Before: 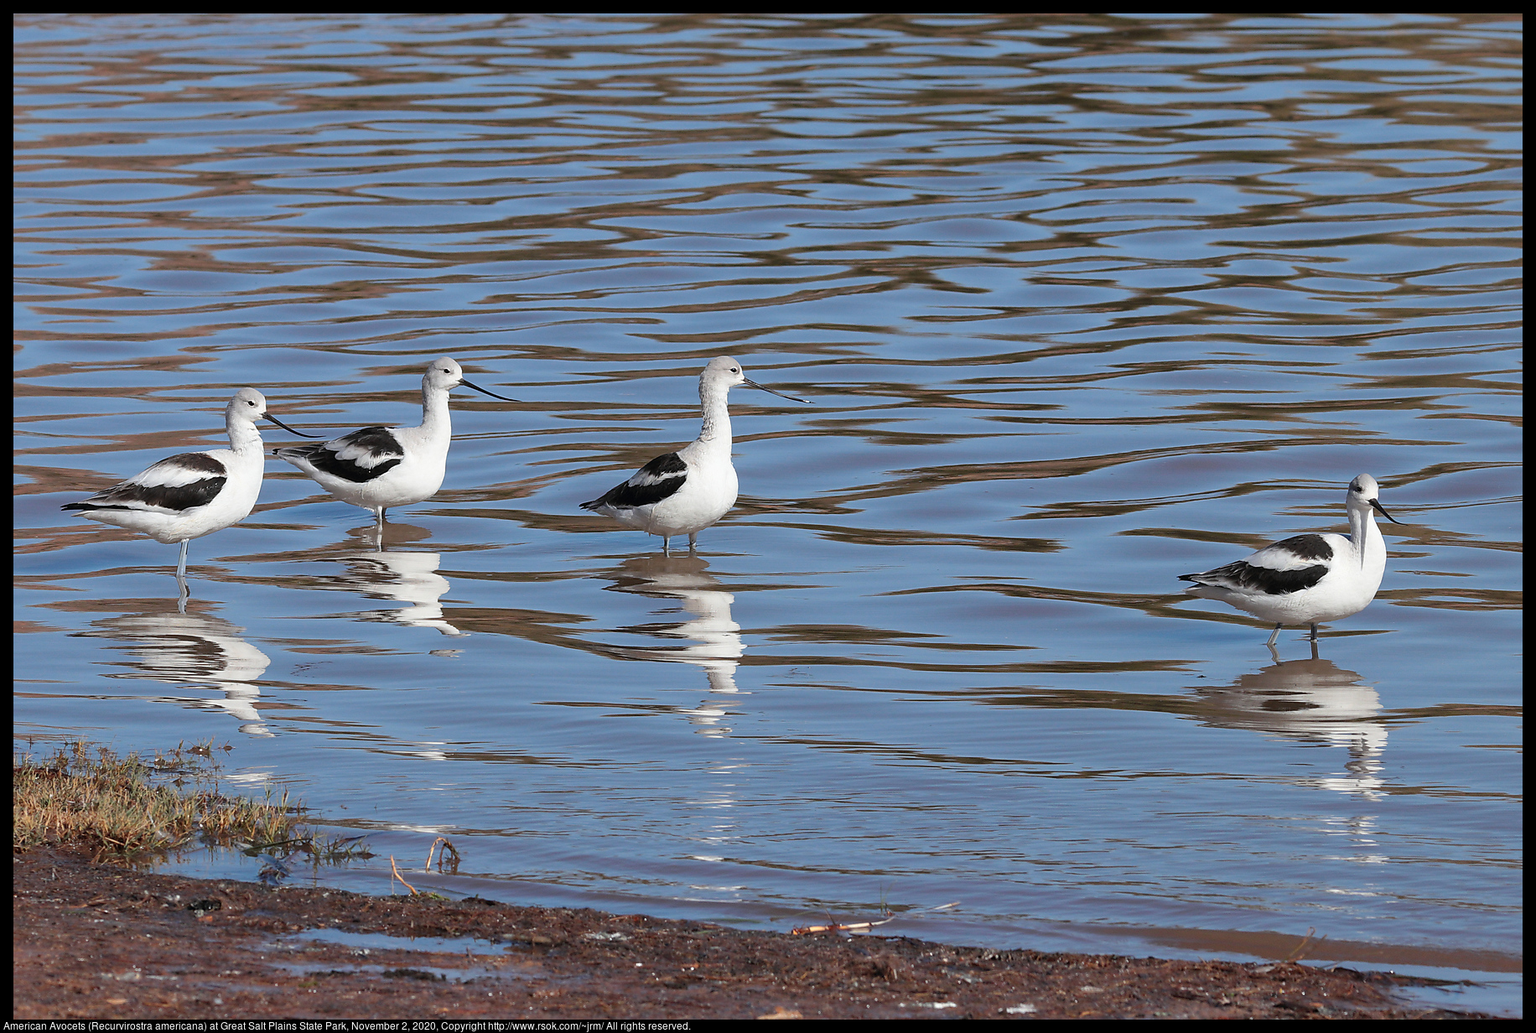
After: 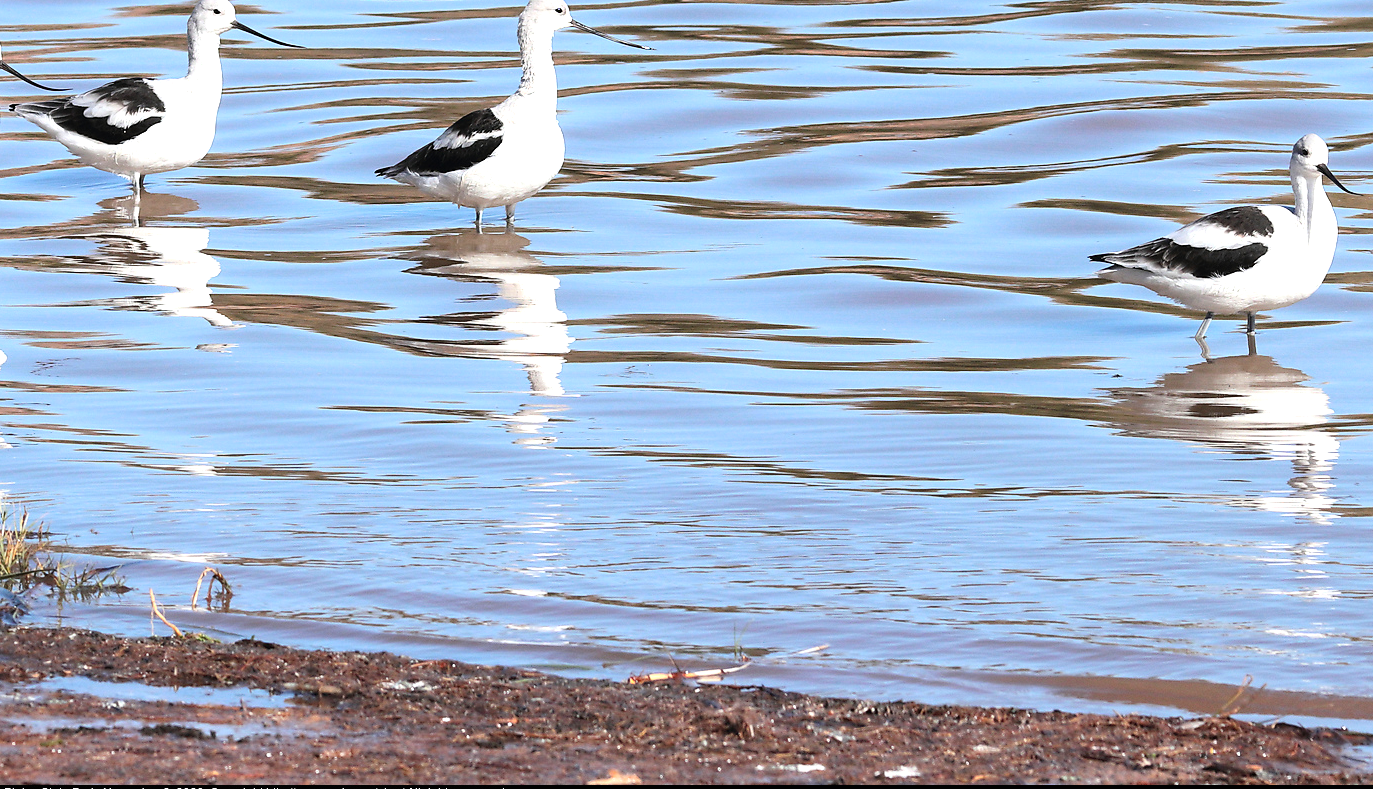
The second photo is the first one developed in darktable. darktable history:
contrast brightness saturation: contrast 0.15, brightness 0.05
exposure: black level correction 0, exposure 0.699 EV, compensate exposure bias true, compensate highlight preservation false
crop and rotate: left 17.26%, top 35.045%, right 7.756%, bottom 0.864%
tone equalizer: -8 EV -0.391 EV, -7 EV -0.355 EV, -6 EV -0.341 EV, -5 EV -0.257 EV, -3 EV 0.194 EV, -2 EV 0.352 EV, -1 EV 0.369 EV, +0 EV 0.387 EV, mask exposure compensation -0.505 EV
